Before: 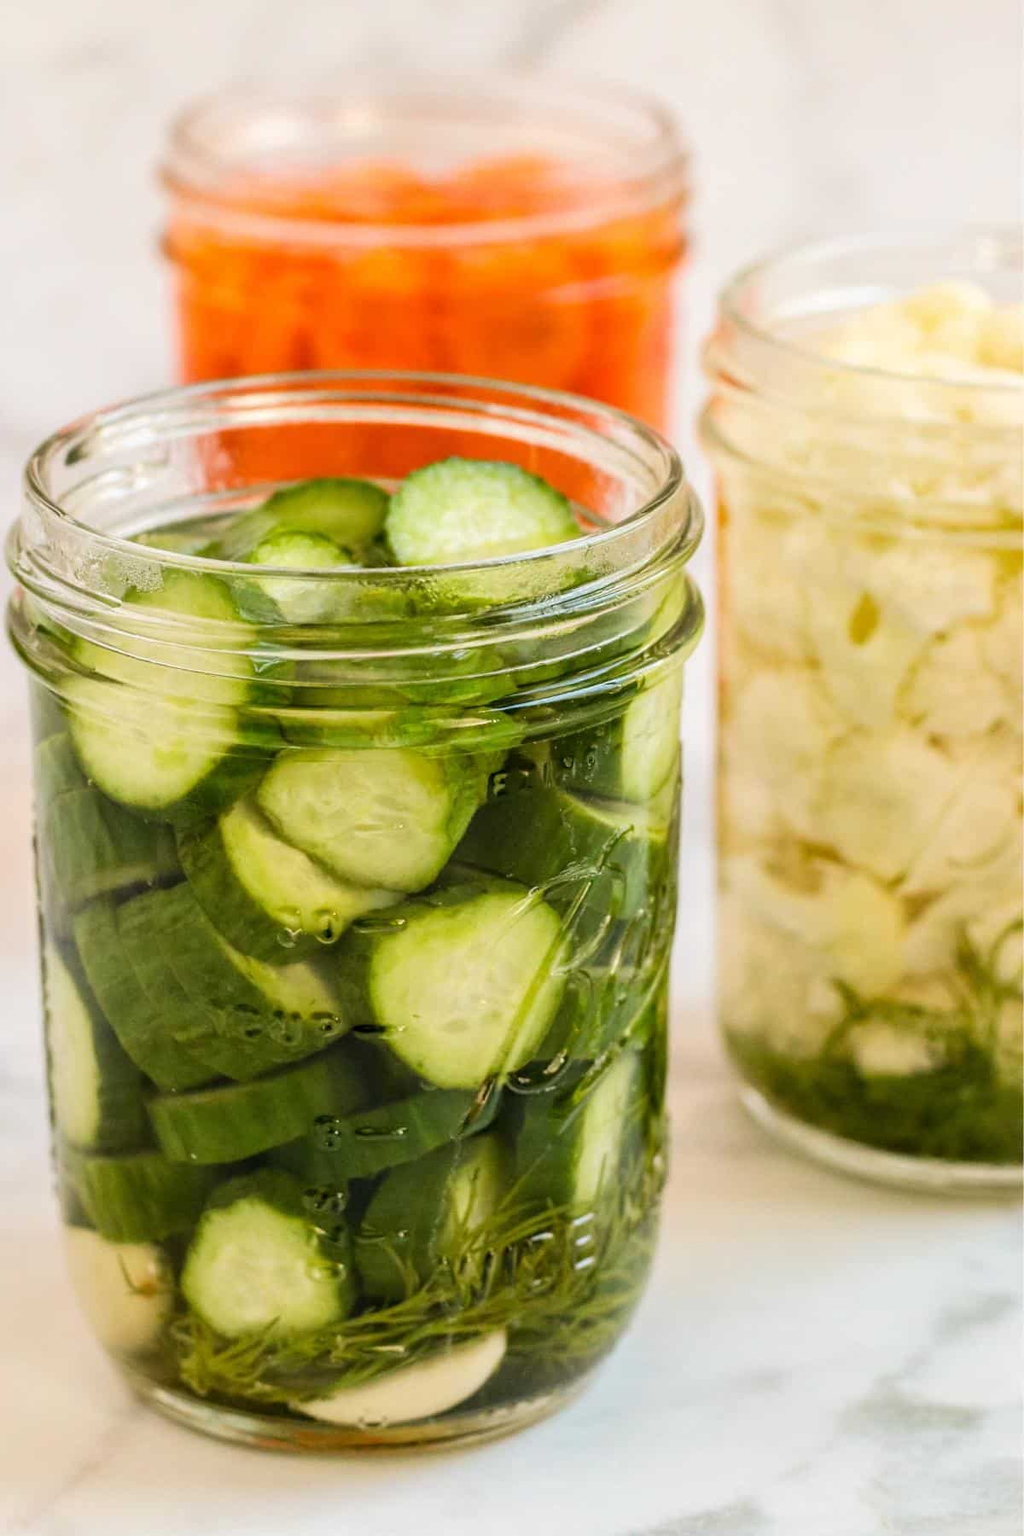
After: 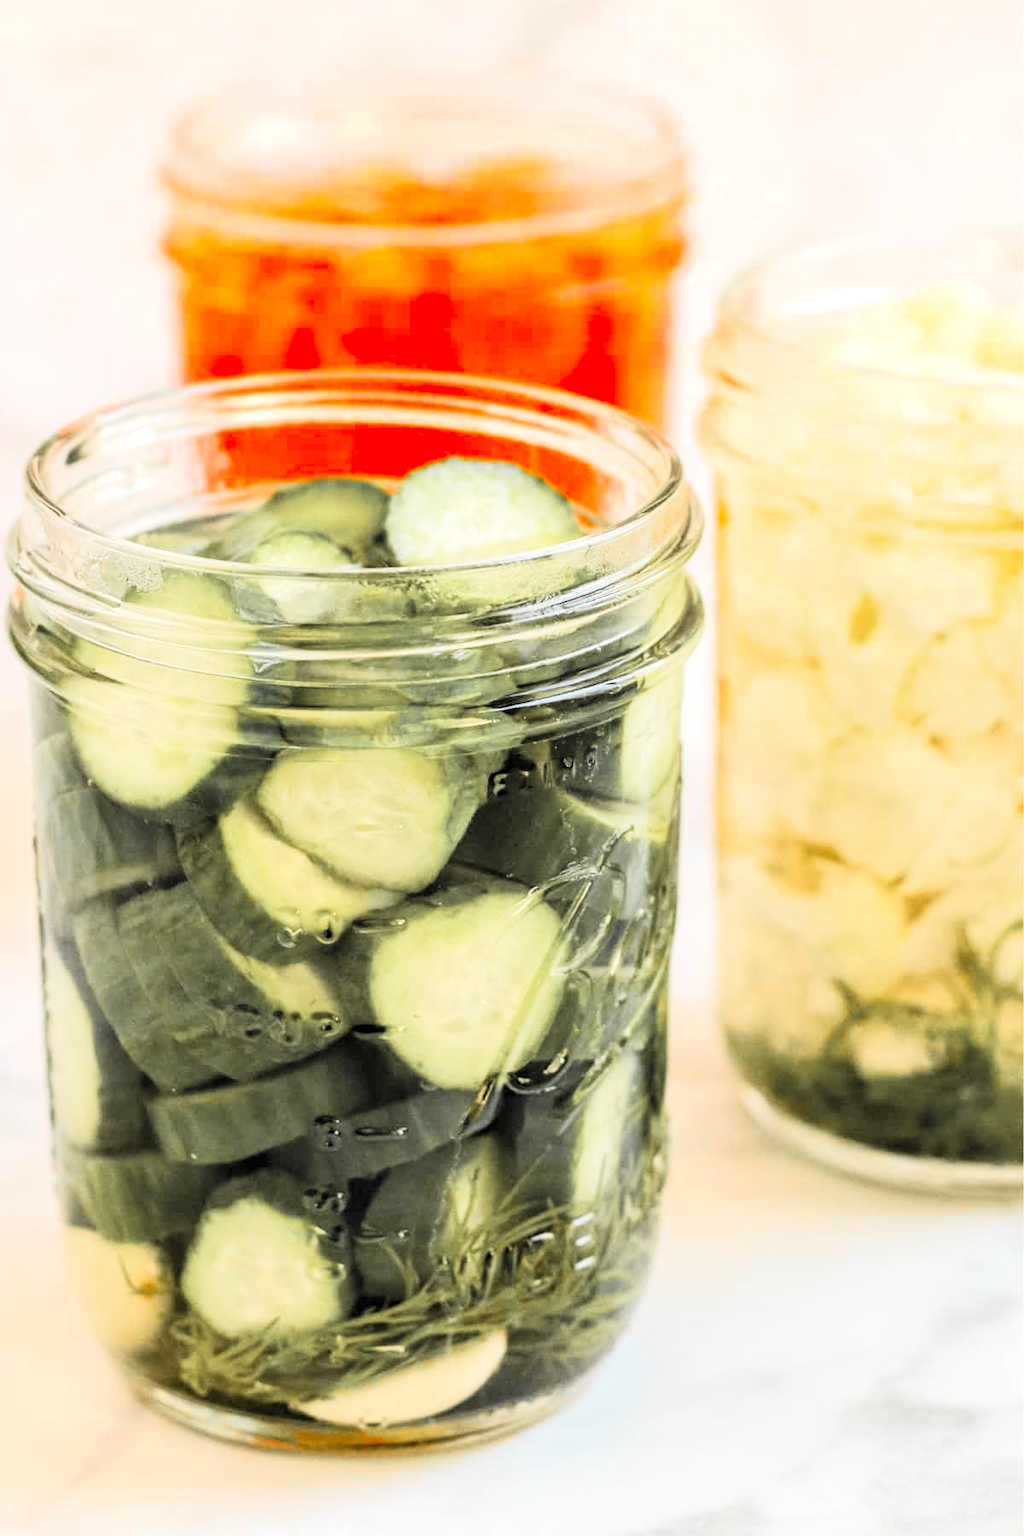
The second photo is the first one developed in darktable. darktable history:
tone curve: curves: ch0 [(0, 0) (0.082, 0.02) (0.129, 0.078) (0.275, 0.301) (0.67, 0.809) (1, 1)], color space Lab, linked channels, preserve colors none
exposure: exposure 0.2 EV, compensate highlight preservation false
color zones: curves: ch1 [(0, 0.679) (0.143, 0.647) (0.286, 0.261) (0.378, -0.011) (0.571, 0.396) (0.714, 0.399) (0.857, 0.406) (1, 0.679)]
